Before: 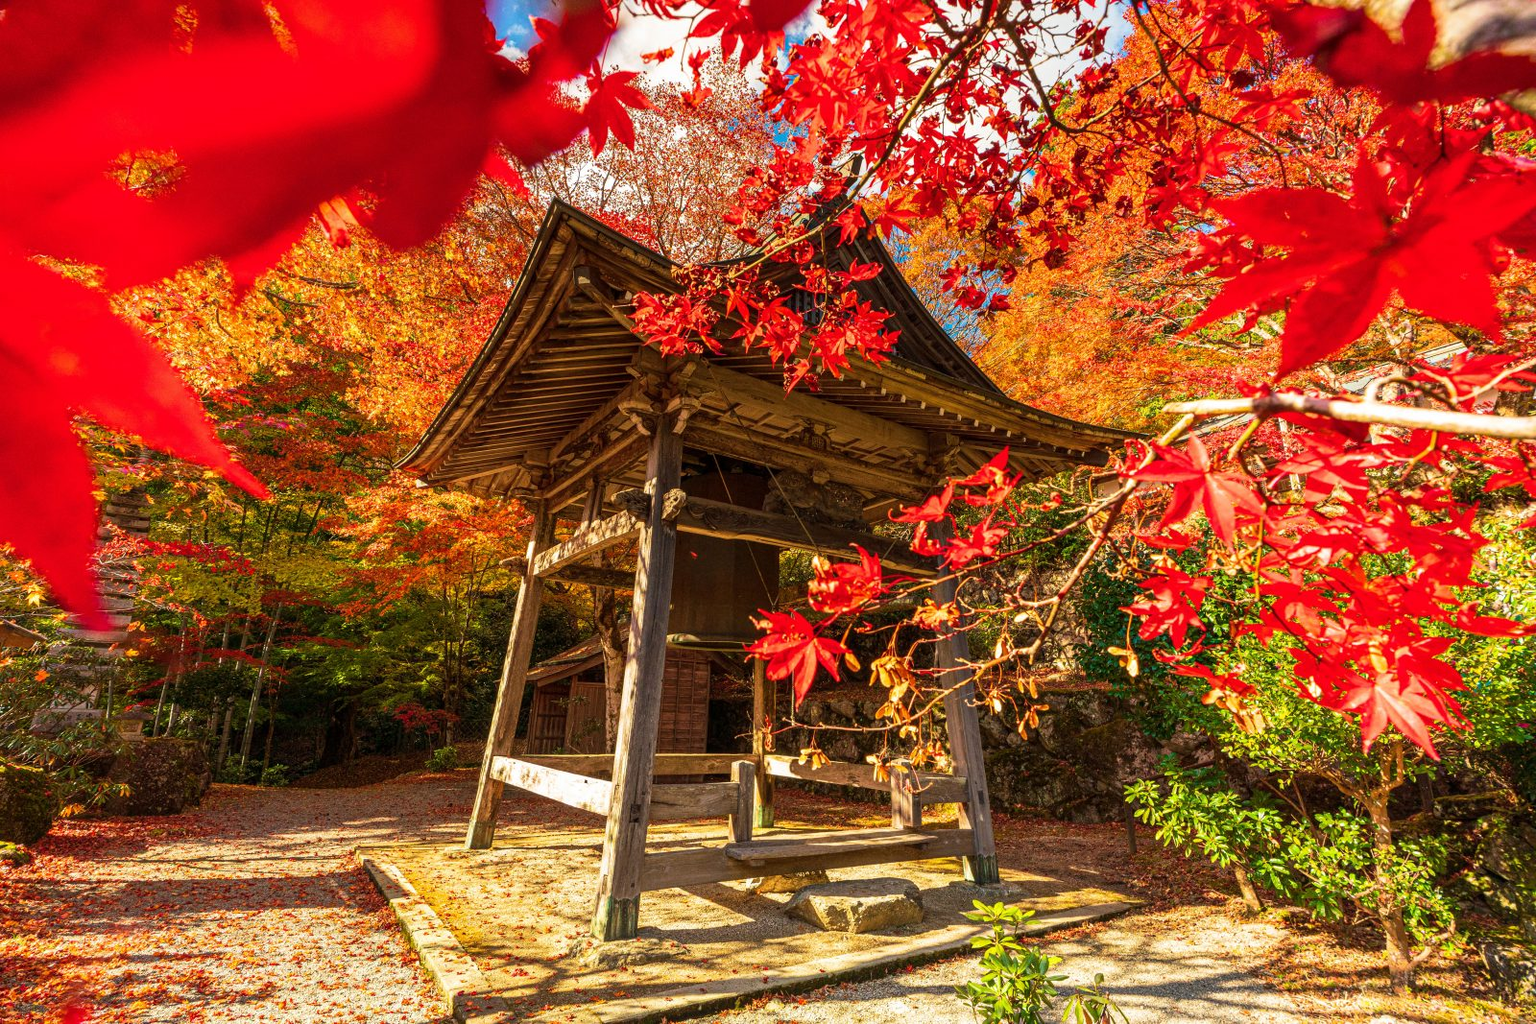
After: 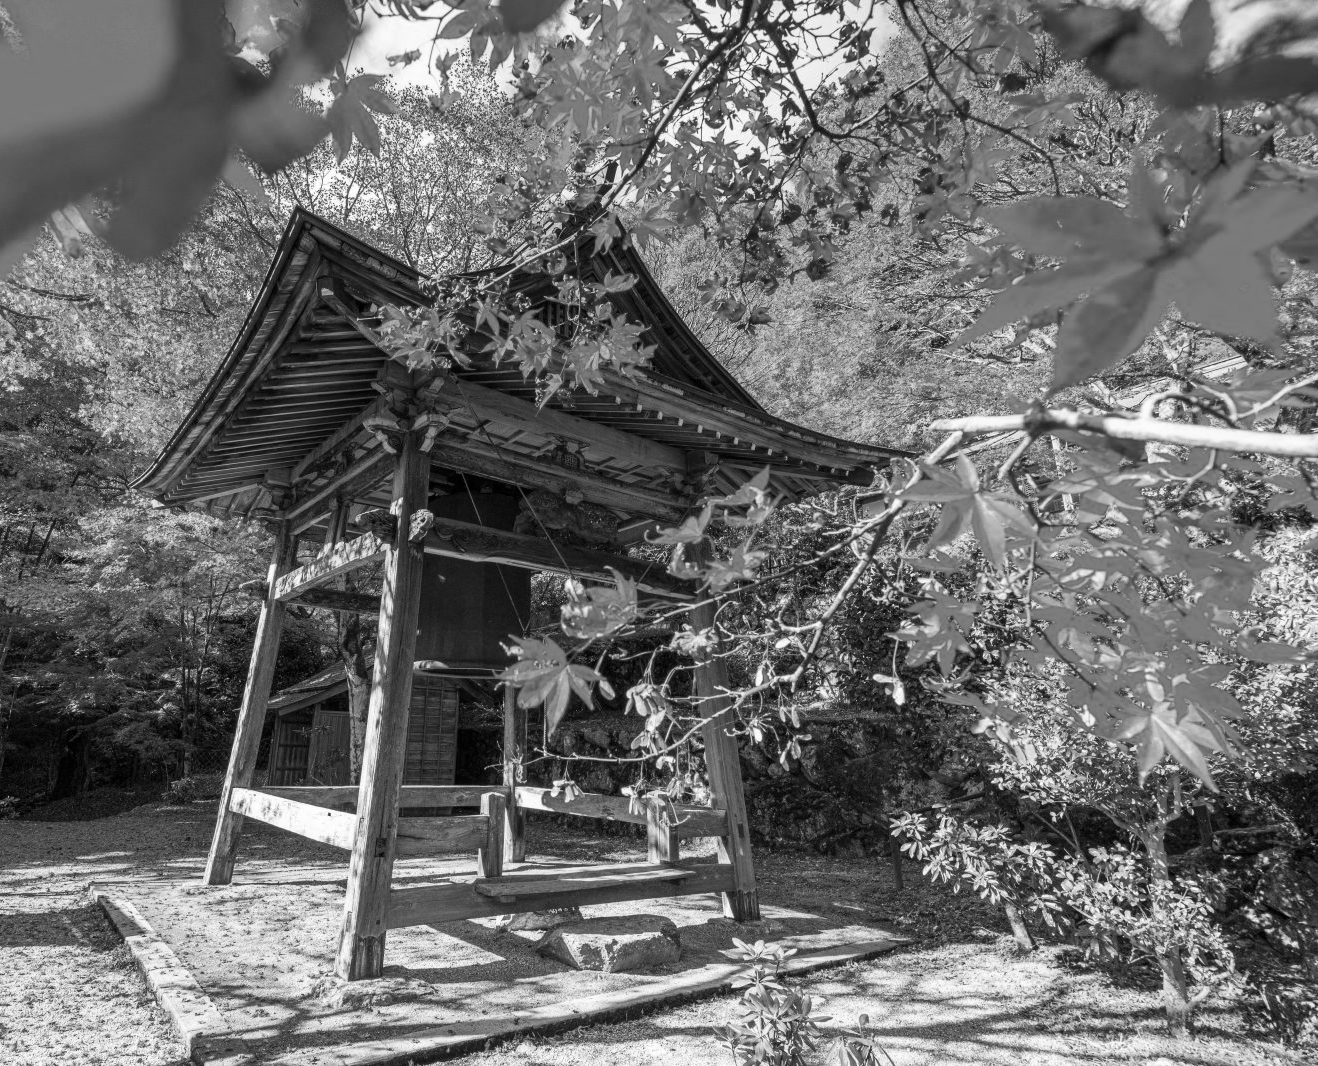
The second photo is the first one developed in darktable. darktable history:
crop: left 17.582%, bottom 0.031%
monochrome: on, module defaults
